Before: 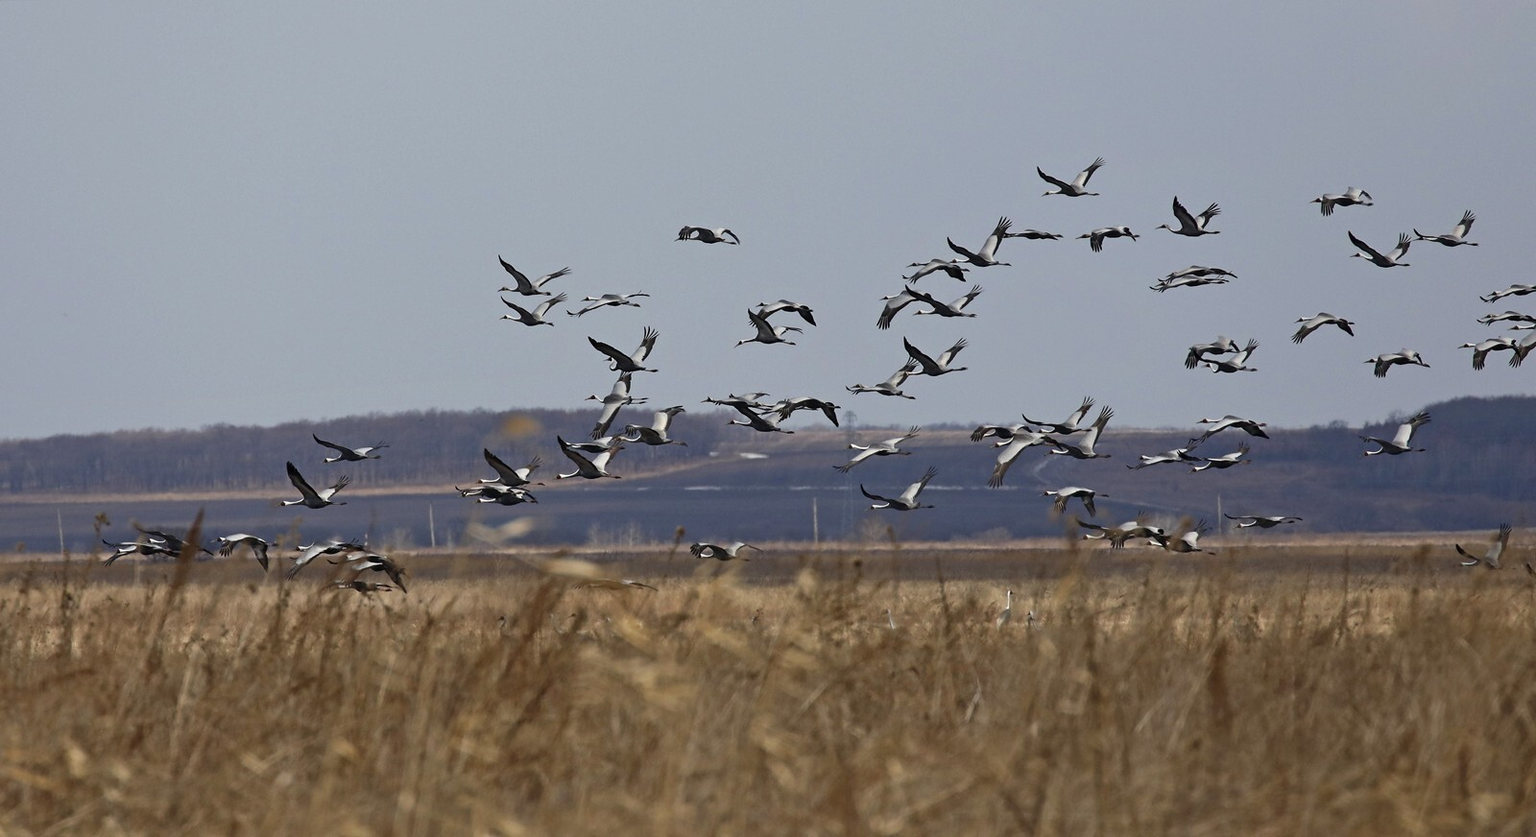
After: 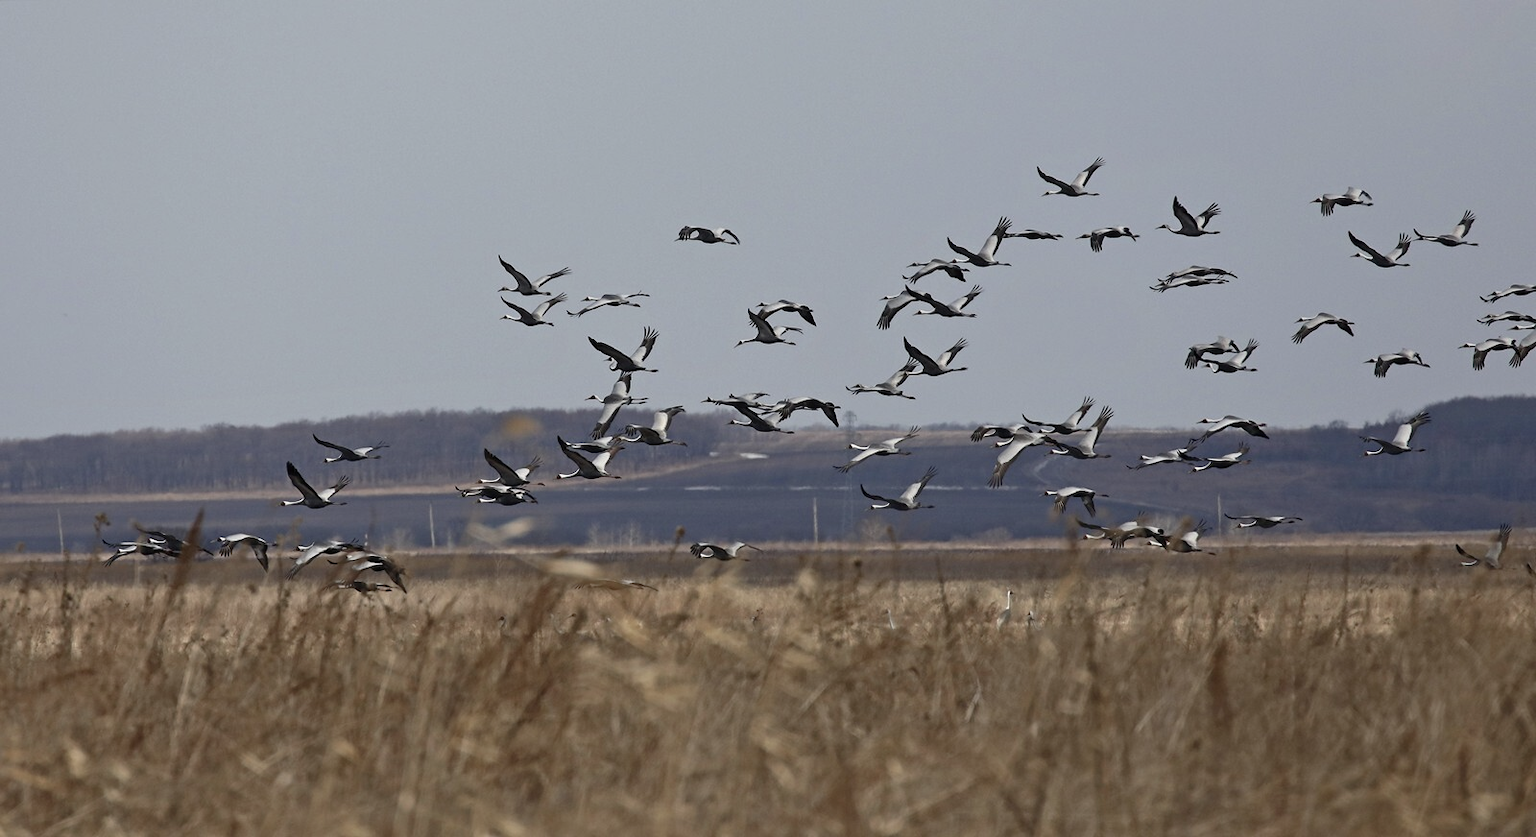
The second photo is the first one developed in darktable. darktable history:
color balance rgb: linear chroma grading › shadows -1.914%, linear chroma grading › highlights -14.248%, linear chroma grading › global chroma -9.818%, linear chroma grading › mid-tones -10.378%, perceptual saturation grading › global saturation 0.532%
